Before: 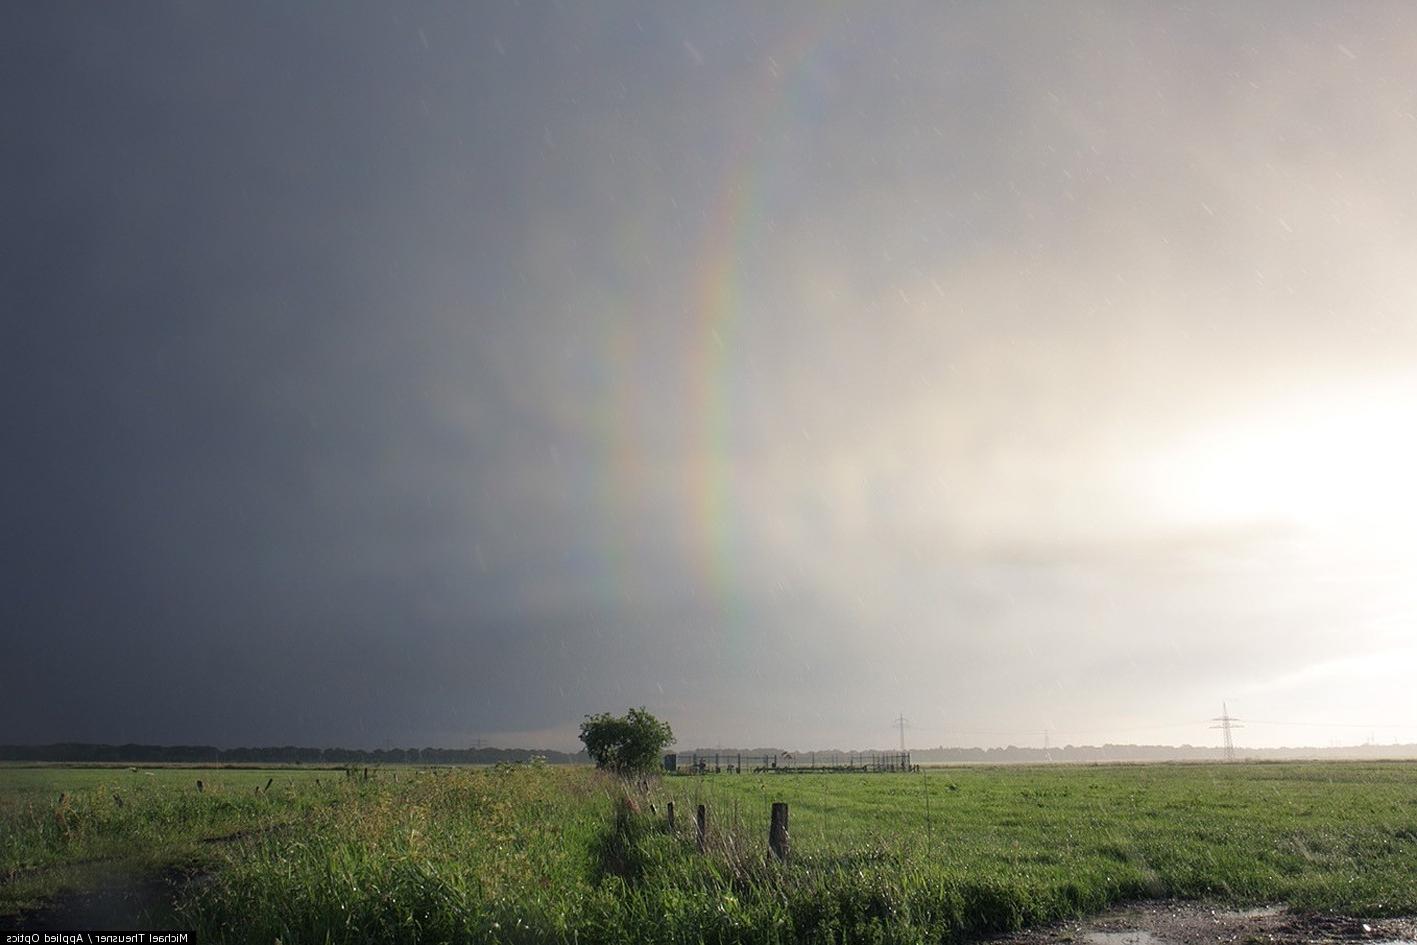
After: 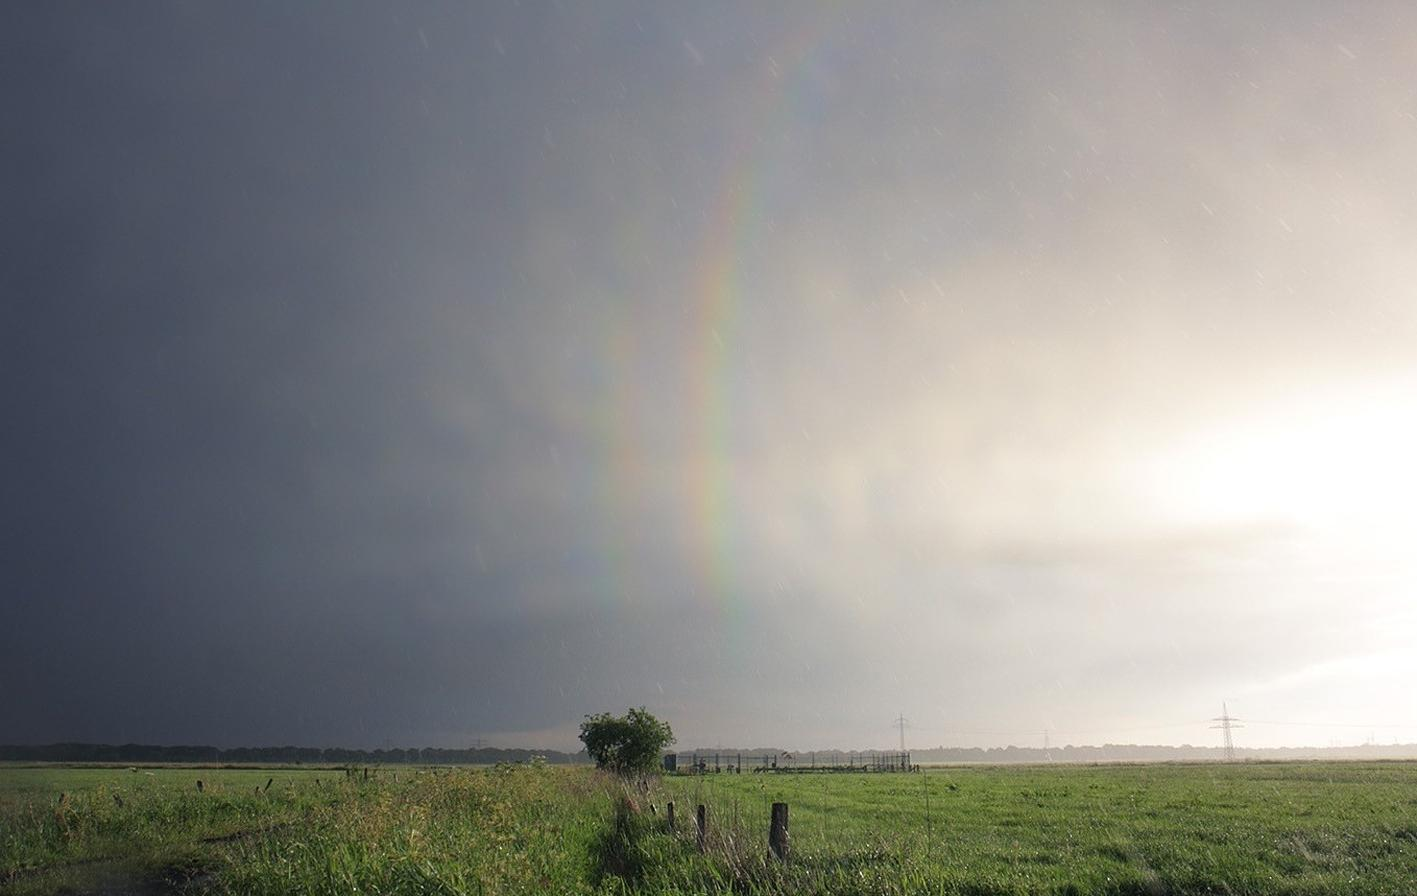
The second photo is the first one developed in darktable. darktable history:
crop and rotate: top 0.013%, bottom 5.094%
